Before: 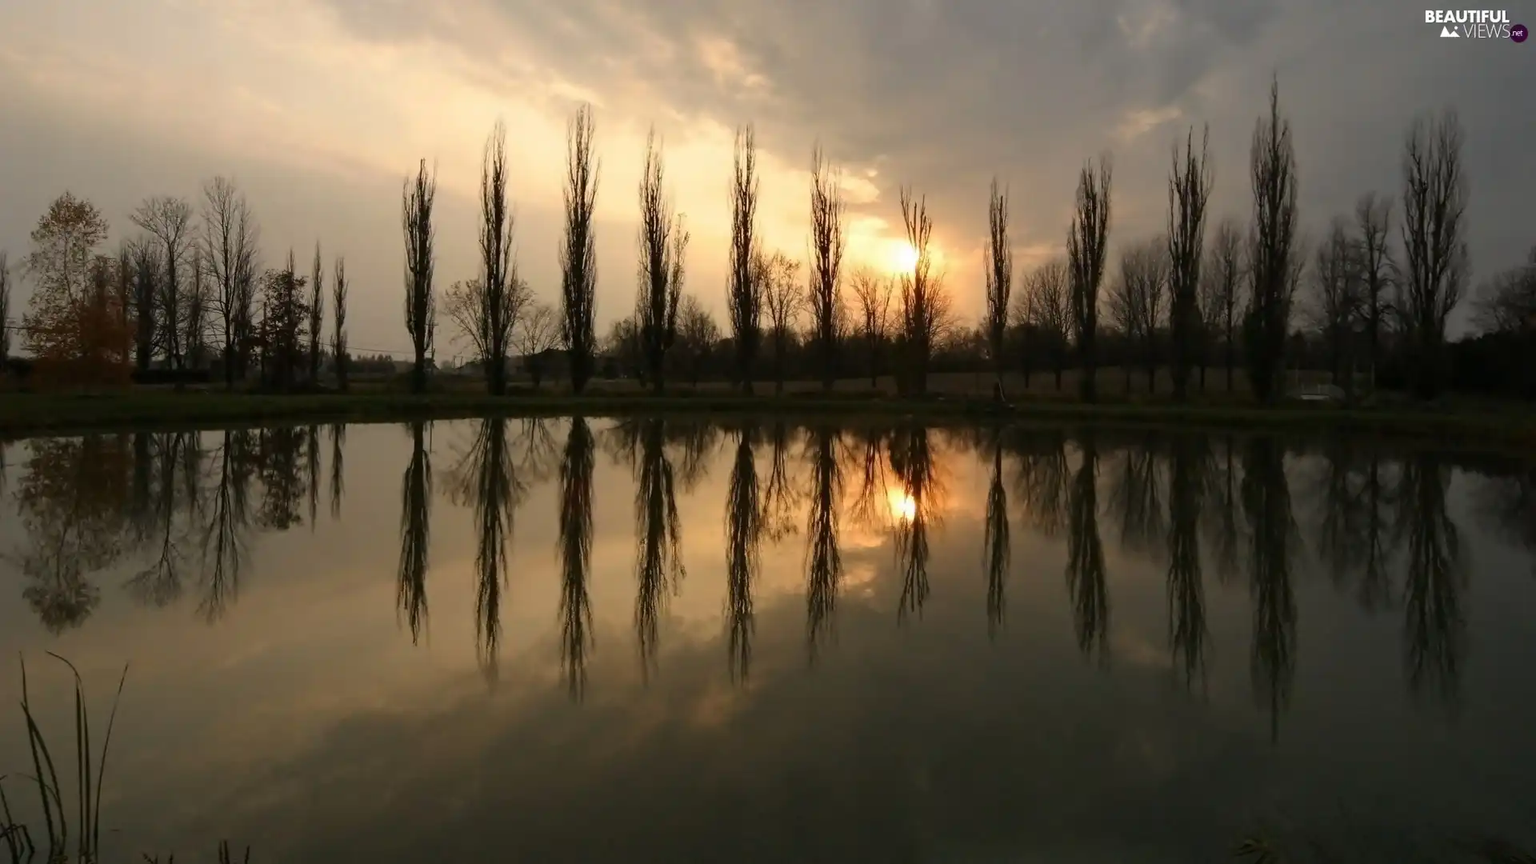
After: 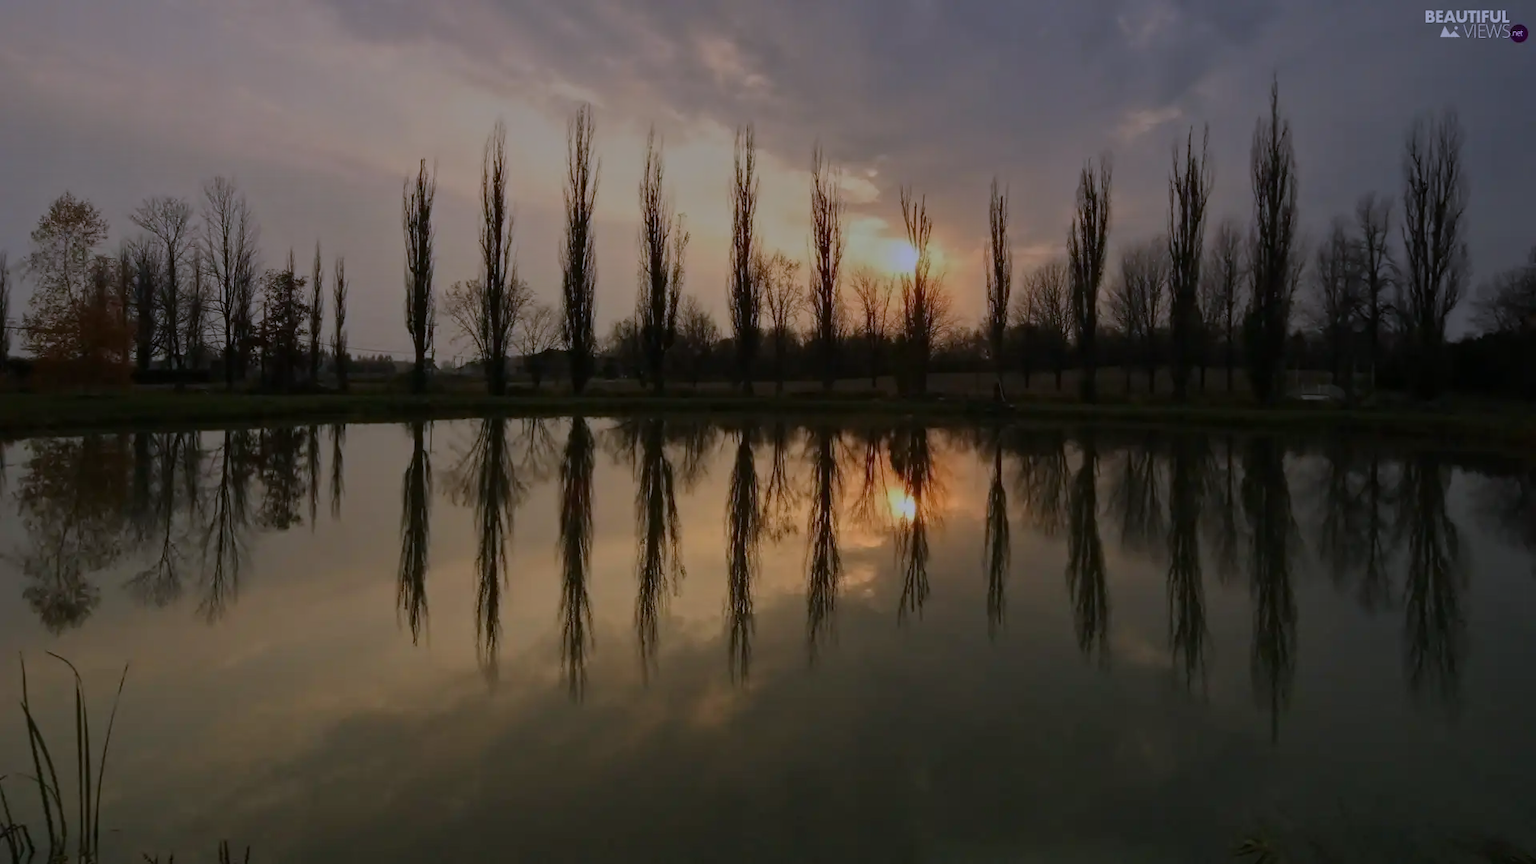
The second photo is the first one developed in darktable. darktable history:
graduated density: hue 238.83°, saturation 50%
white balance: red 0.98, blue 1.034
tone equalizer: -8 EV -0.002 EV, -7 EV 0.005 EV, -6 EV -0.008 EV, -5 EV 0.007 EV, -4 EV -0.042 EV, -3 EV -0.233 EV, -2 EV -0.662 EV, -1 EV -0.983 EV, +0 EV -0.969 EV, smoothing diameter 2%, edges refinement/feathering 20, mask exposure compensation -1.57 EV, filter diffusion 5
